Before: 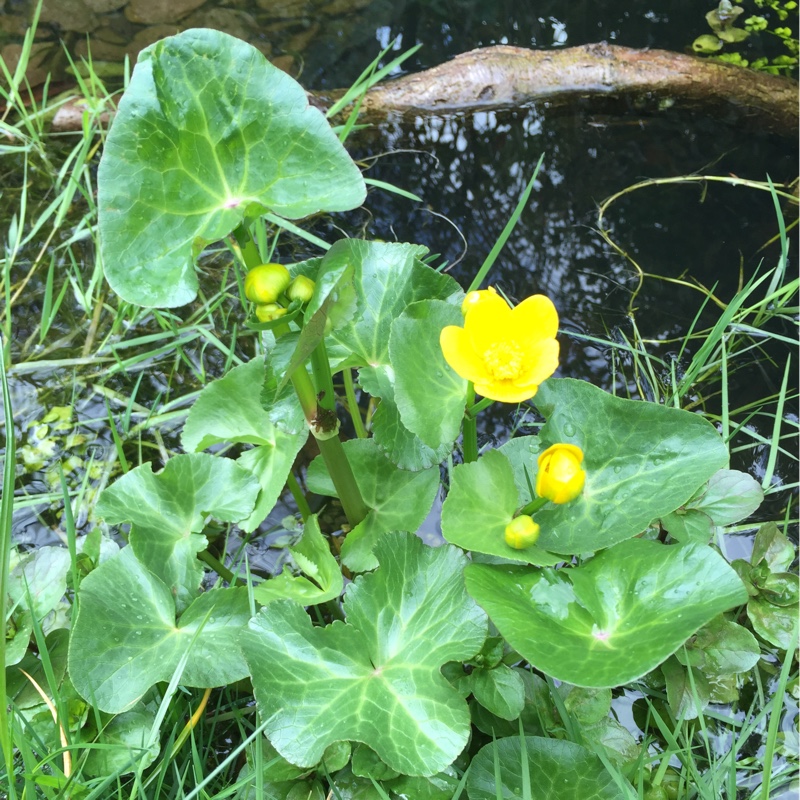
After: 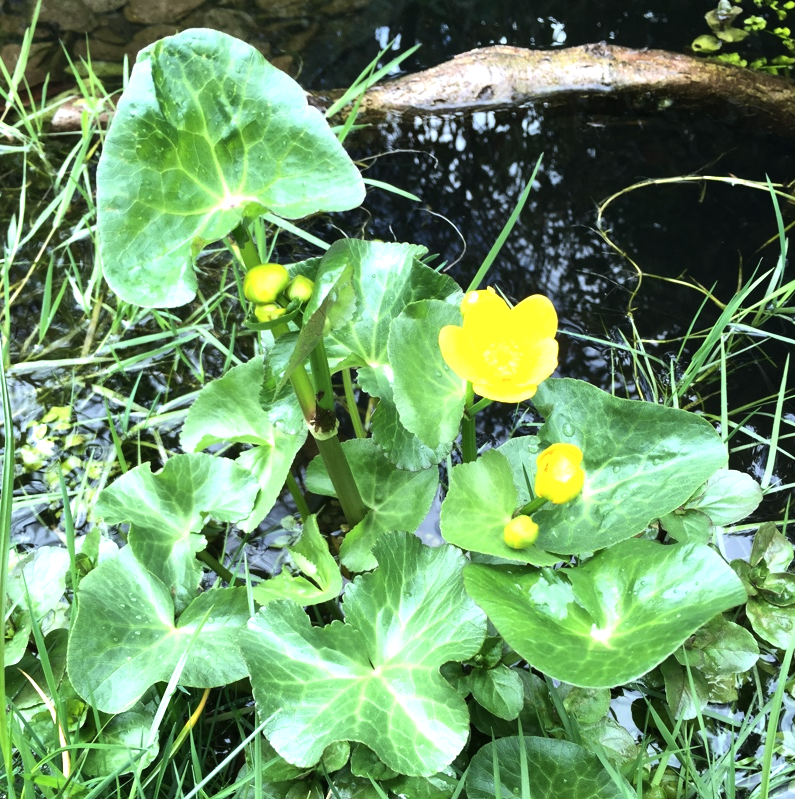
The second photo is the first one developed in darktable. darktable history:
crop: left 0.133%
contrast brightness saturation: saturation -0.047
exposure: exposure -0.281 EV, compensate highlight preservation false
tone equalizer: -8 EV -1.07 EV, -7 EV -1 EV, -6 EV -0.845 EV, -5 EV -0.549 EV, -3 EV 0.6 EV, -2 EV 0.868 EV, -1 EV 0.988 EV, +0 EV 1.08 EV, edges refinement/feathering 500, mask exposure compensation -1.57 EV, preserve details no
